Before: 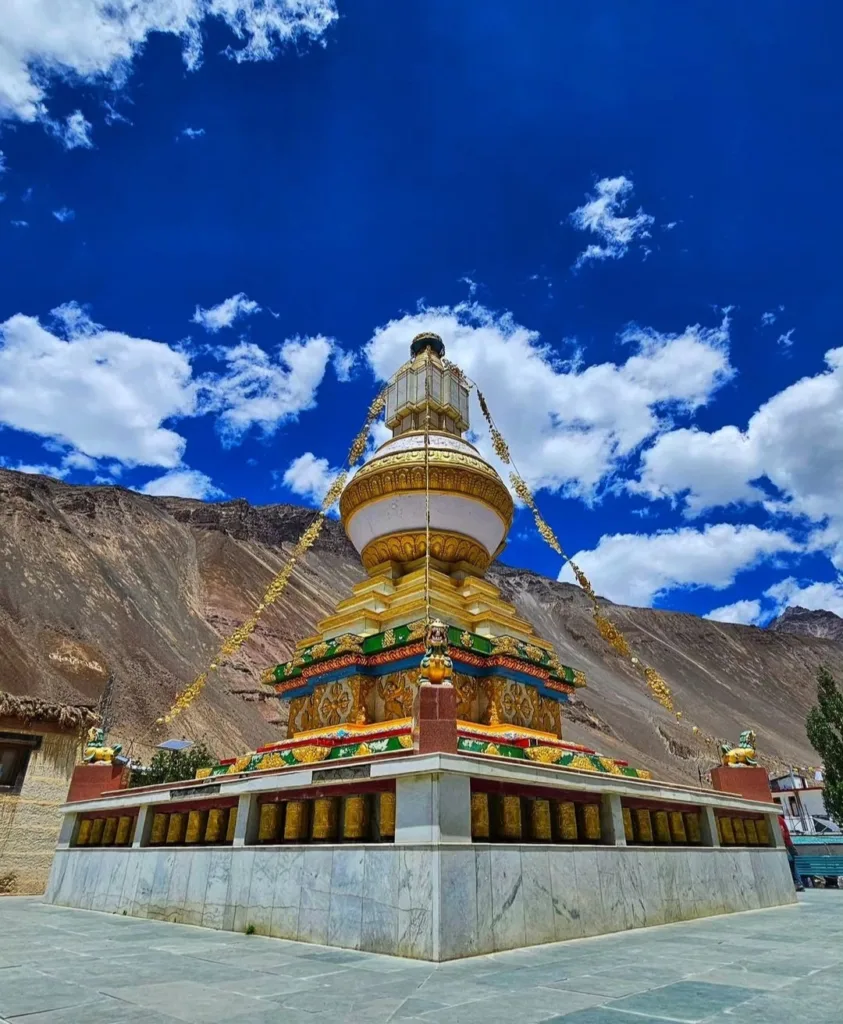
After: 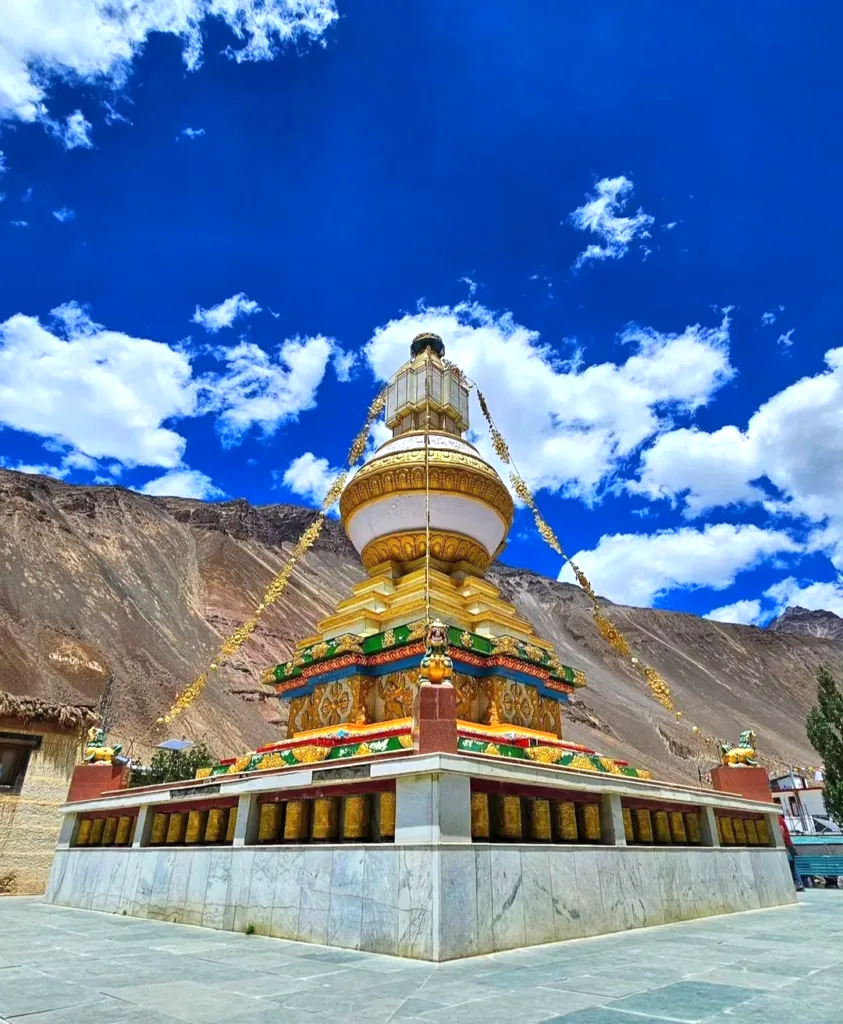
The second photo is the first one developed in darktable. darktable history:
levels: levels [0.018, 0.493, 1]
exposure: black level correction 0, exposure 0.5 EV, compensate exposure bias true, compensate highlight preservation false
